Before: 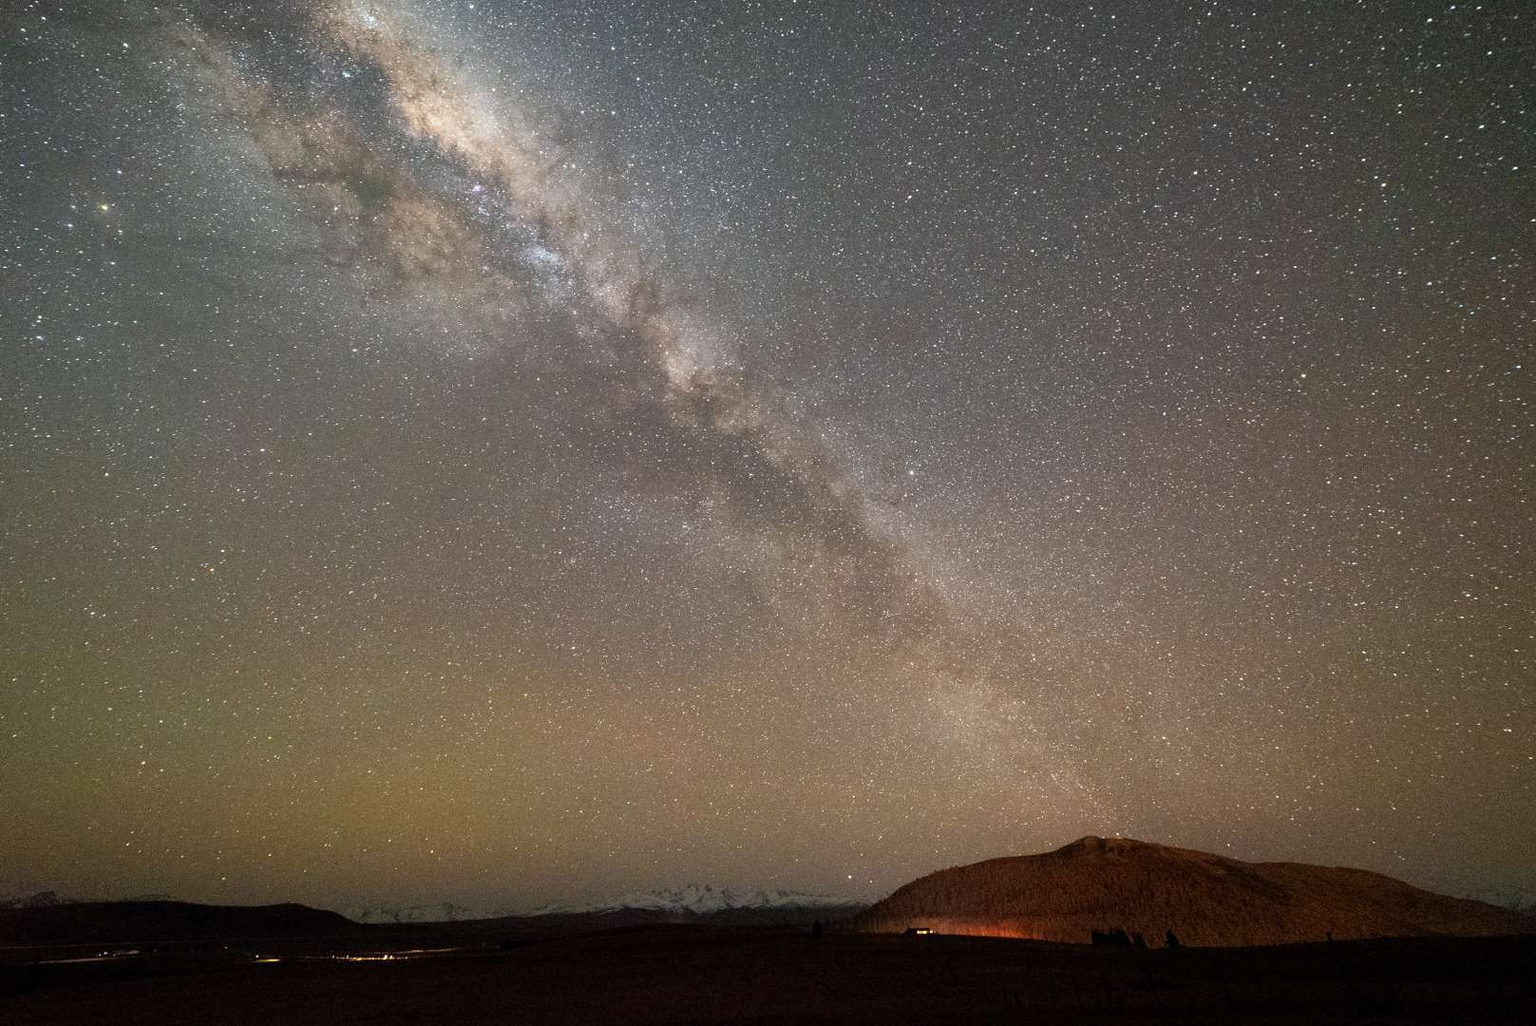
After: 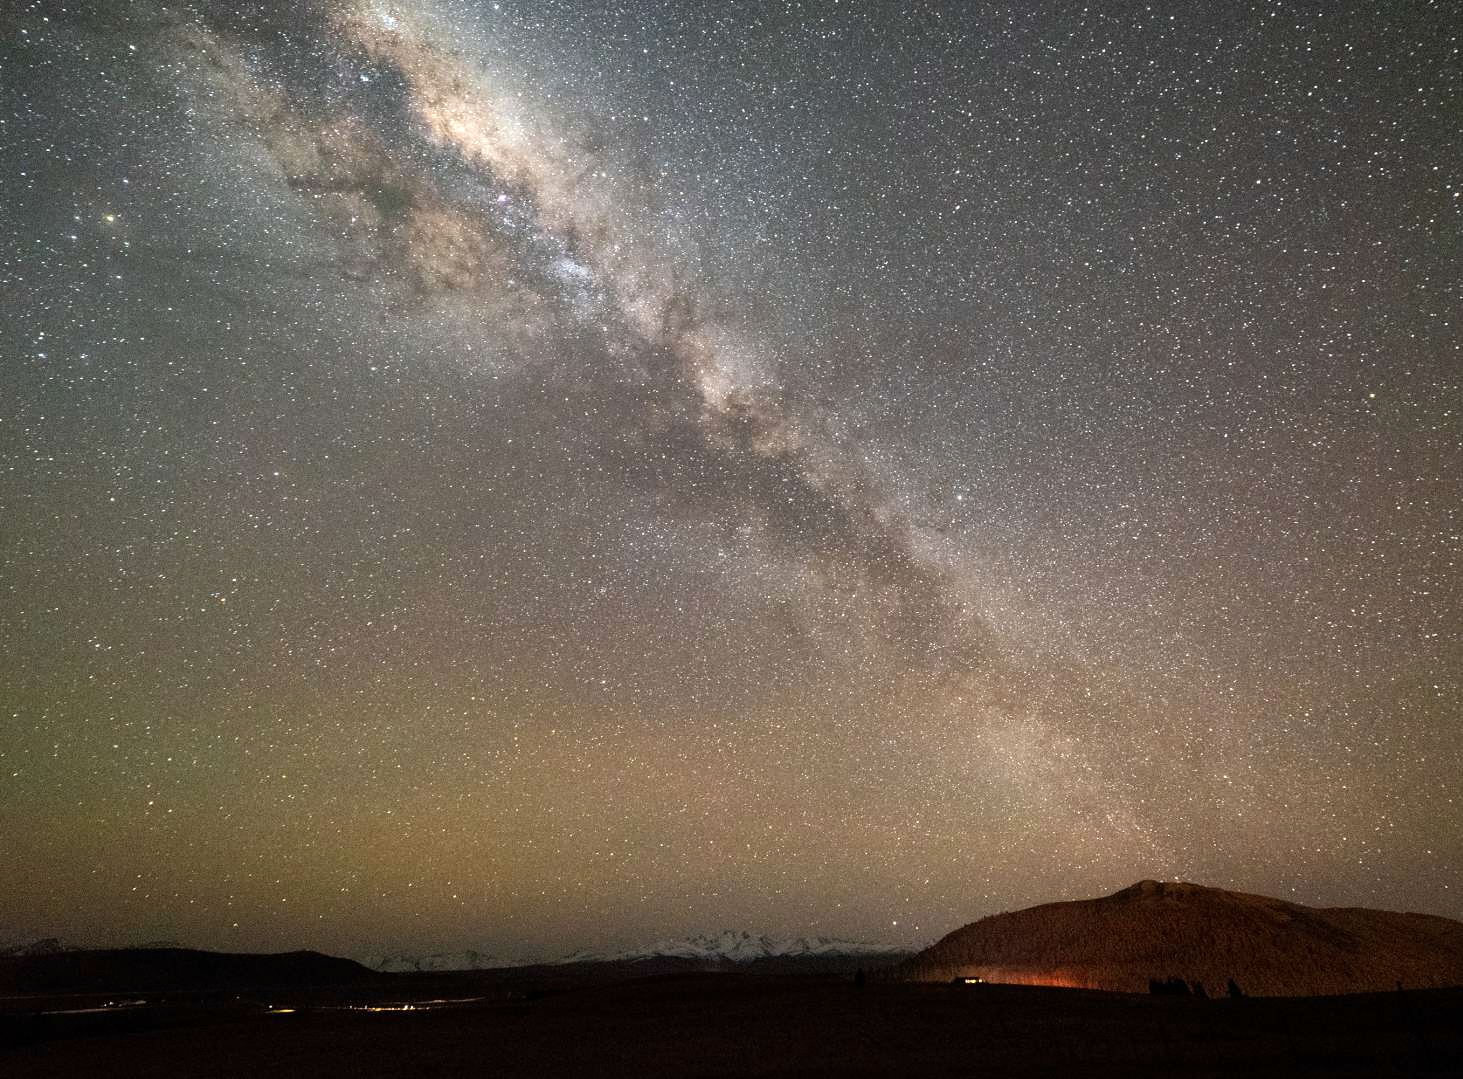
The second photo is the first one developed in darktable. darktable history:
crop: right 9.509%, bottom 0.031%
tone equalizer: -8 EV -0.417 EV, -7 EV -0.389 EV, -6 EV -0.333 EV, -5 EV -0.222 EV, -3 EV 0.222 EV, -2 EV 0.333 EV, -1 EV 0.389 EV, +0 EV 0.417 EV, edges refinement/feathering 500, mask exposure compensation -1.57 EV, preserve details no
